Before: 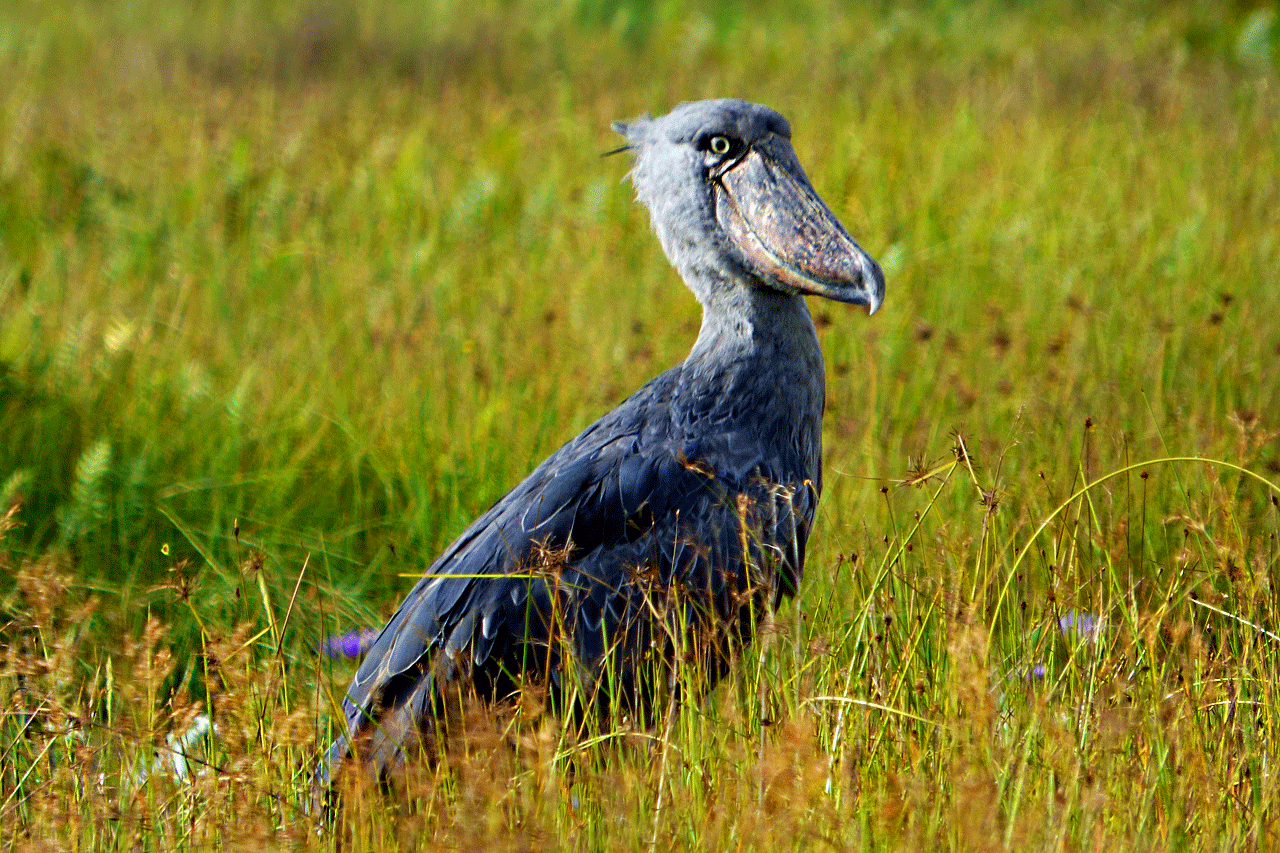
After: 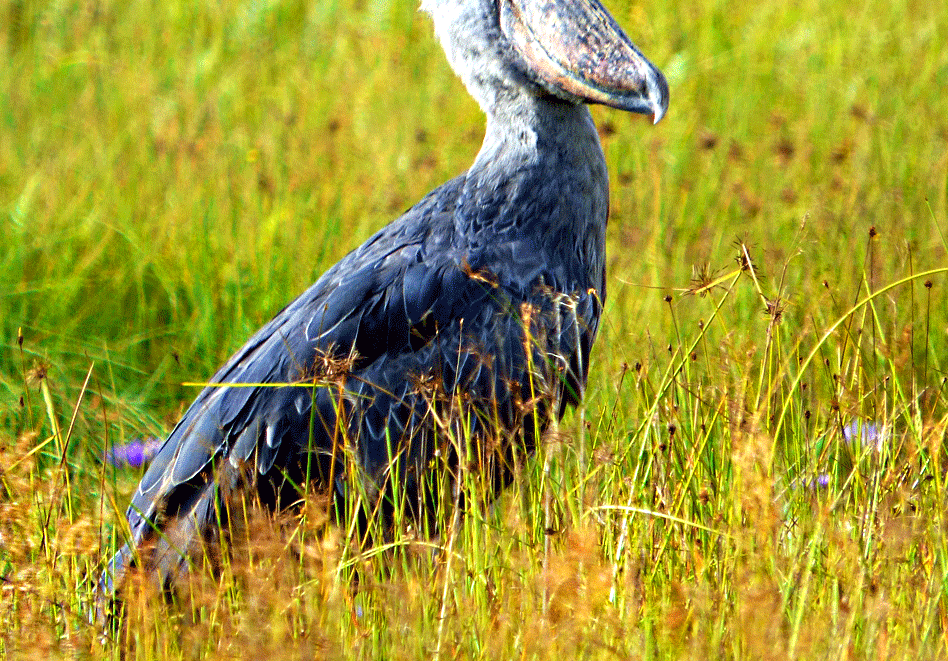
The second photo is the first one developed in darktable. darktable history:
exposure: black level correction 0, exposure 0.701 EV, compensate highlight preservation false
crop: left 16.882%, top 22.395%, right 8.99%
